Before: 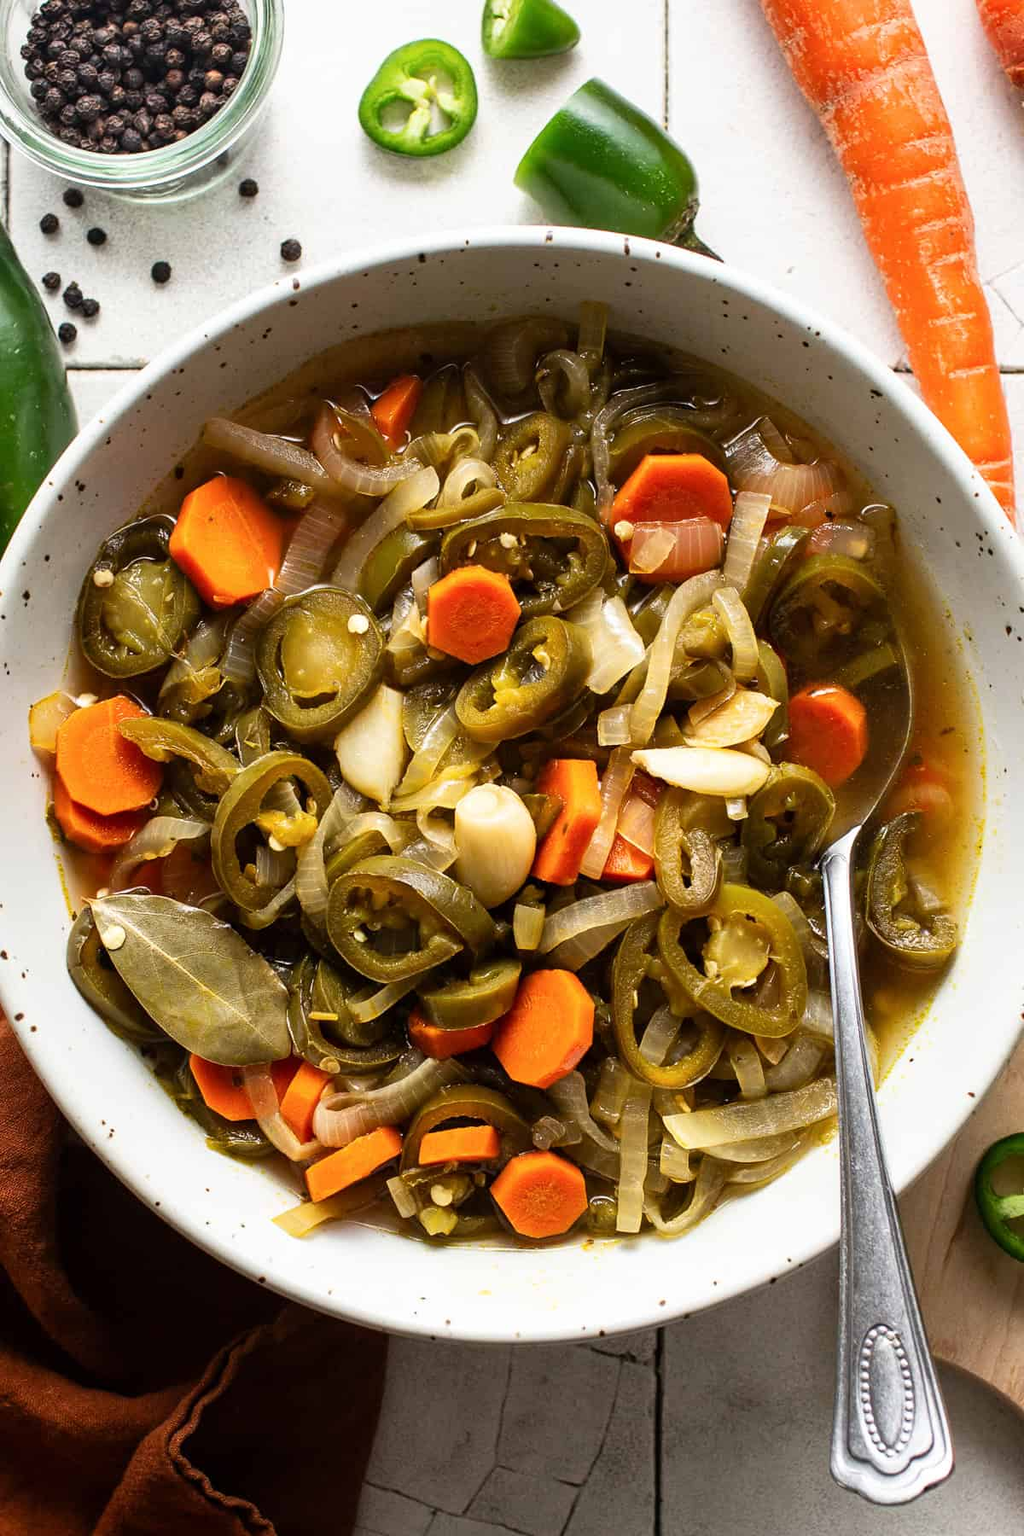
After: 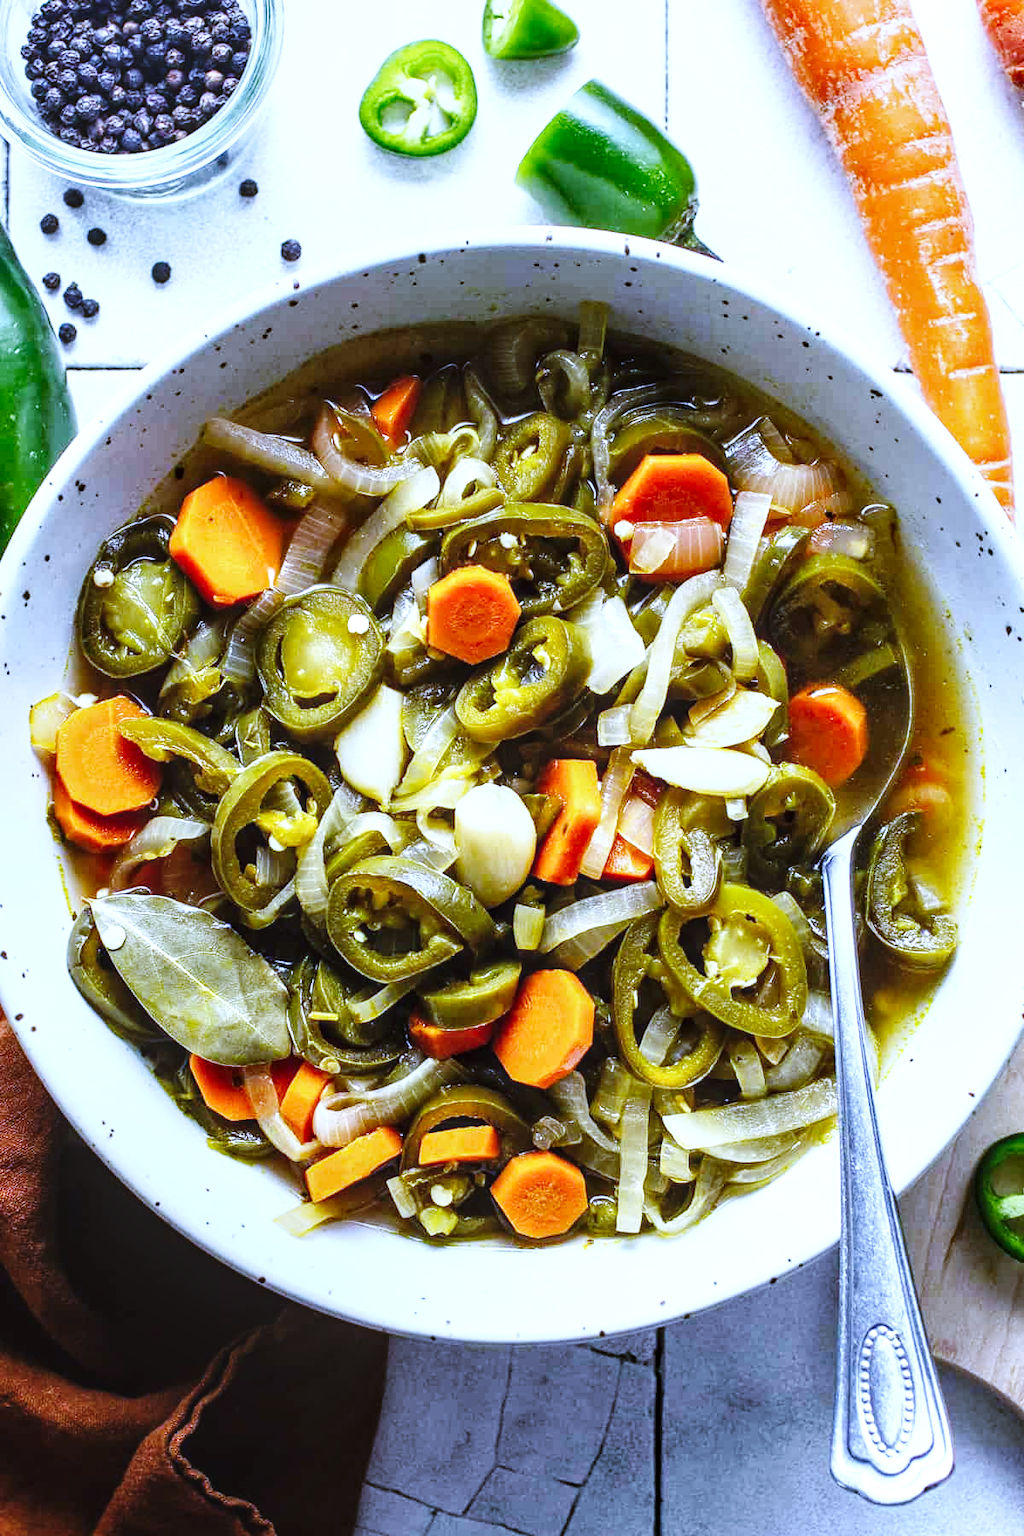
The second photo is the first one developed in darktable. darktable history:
local contrast: on, module defaults
base curve: curves: ch0 [(0, 0) (0.032, 0.025) (0.121, 0.166) (0.206, 0.329) (0.605, 0.79) (1, 1)], preserve colors none
white balance: red 0.766, blue 1.537
exposure: black level correction -0.002, exposure 0.54 EV, compensate highlight preservation false
